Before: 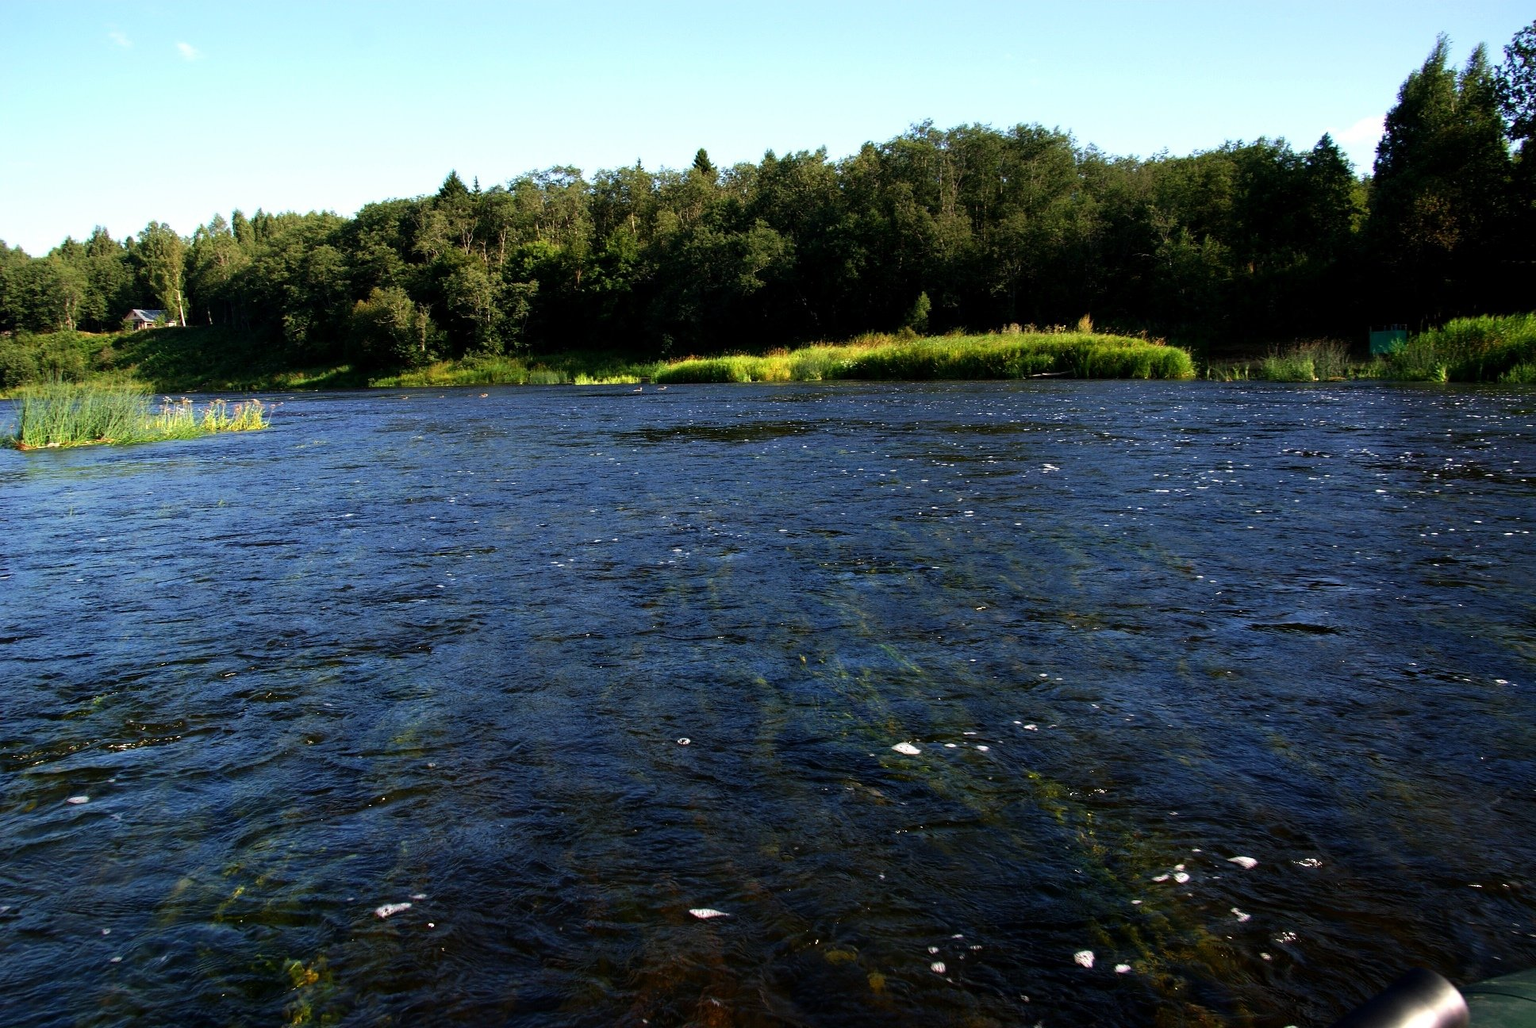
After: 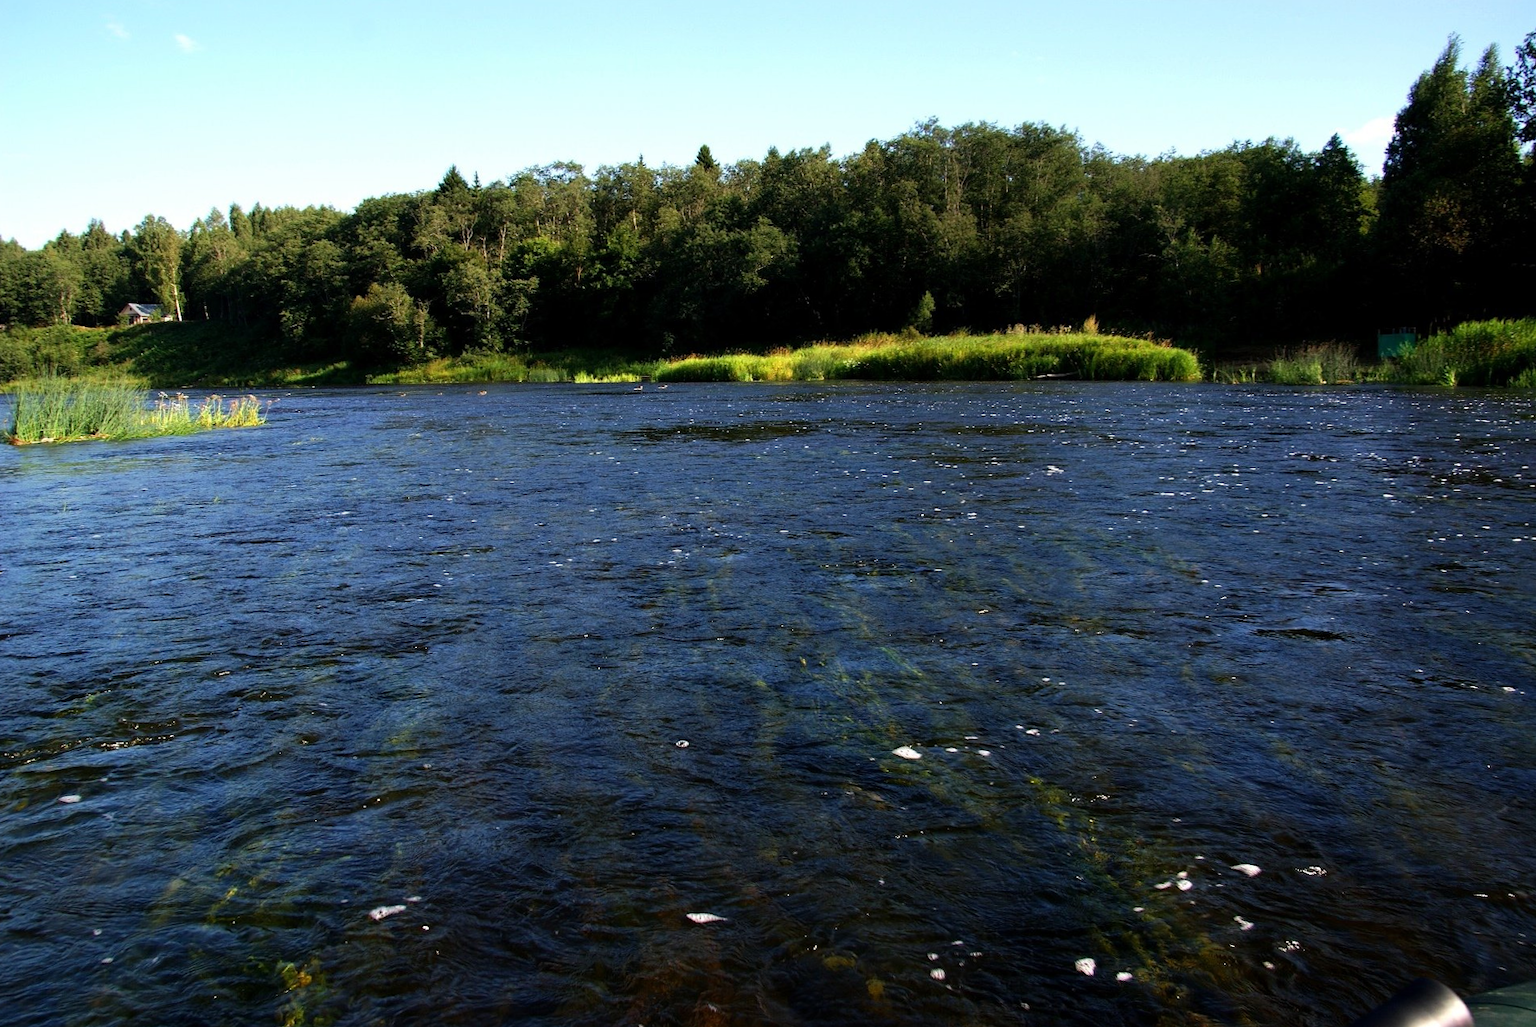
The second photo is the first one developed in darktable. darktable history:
crop and rotate: angle -0.393°
